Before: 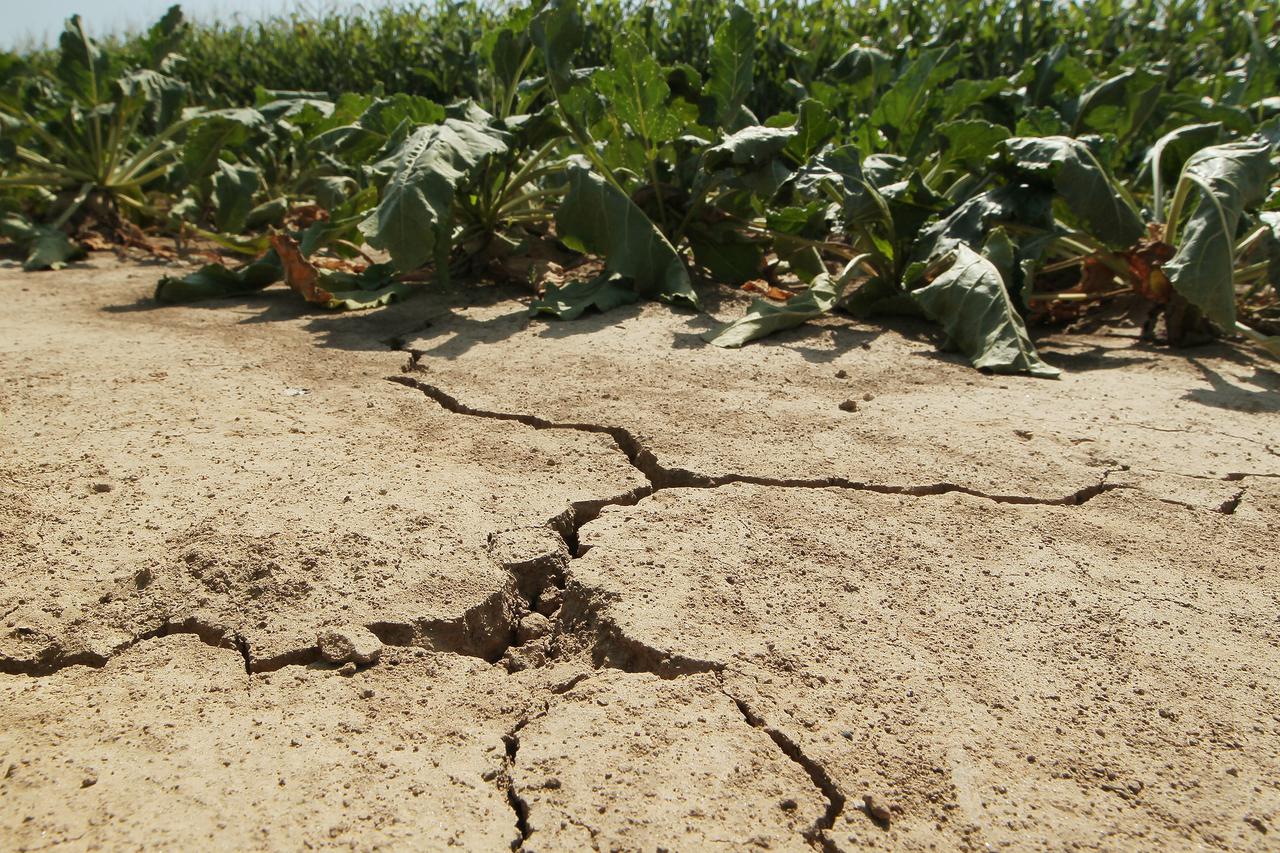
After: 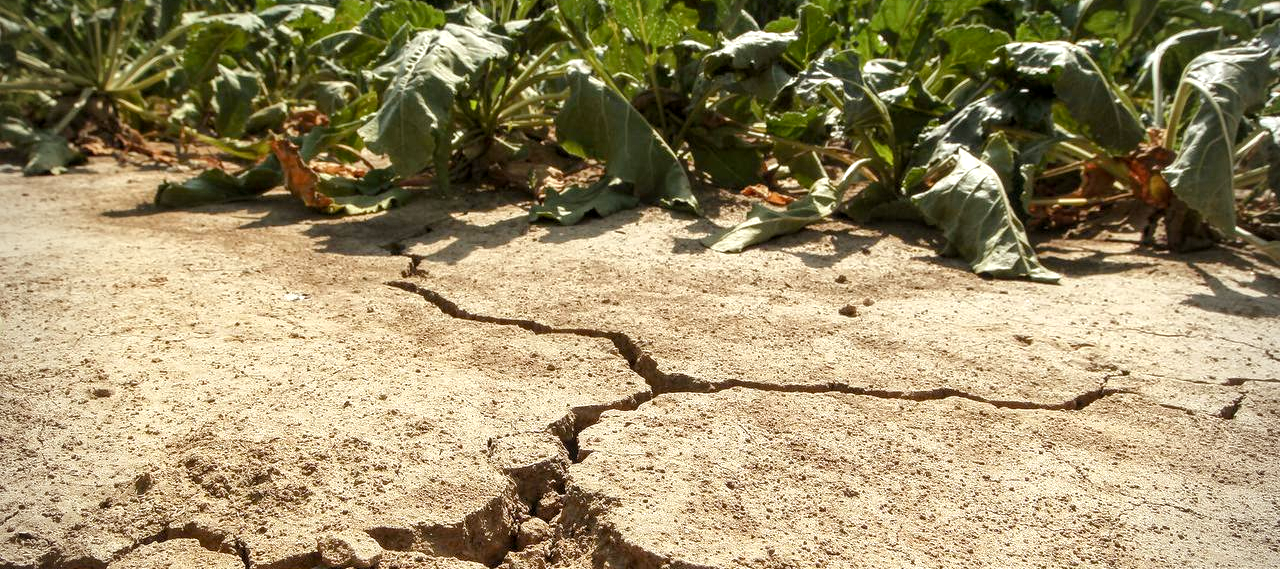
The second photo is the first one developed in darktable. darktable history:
exposure: black level correction 0.001, exposure 0.499 EV, compensate highlight preservation false
crop: top 11.176%, bottom 22.016%
color balance rgb: power › luminance -3.897%, power › chroma 0.58%, power › hue 42.28°, linear chroma grading › shadows -2.52%, linear chroma grading › highlights -14.617%, linear chroma grading › global chroma -9.632%, linear chroma grading › mid-tones -10.426%, perceptual saturation grading › global saturation 30.802%, perceptual brilliance grading › mid-tones 9.113%, perceptual brilliance grading › shadows 15.618%
tone equalizer: edges refinement/feathering 500, mask exposure compensation -1.57 EV, preserve details guided filter
vignetting: on, module defaults
local contrast: detail 130%
